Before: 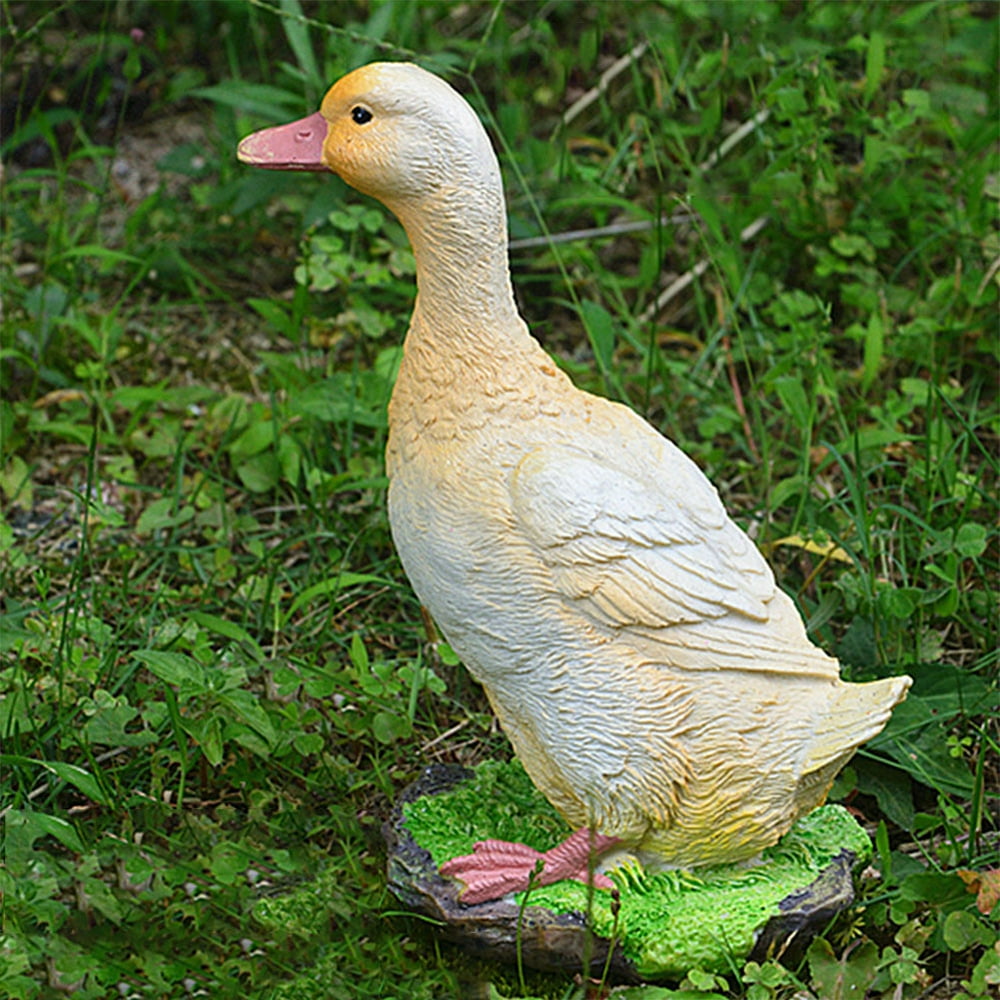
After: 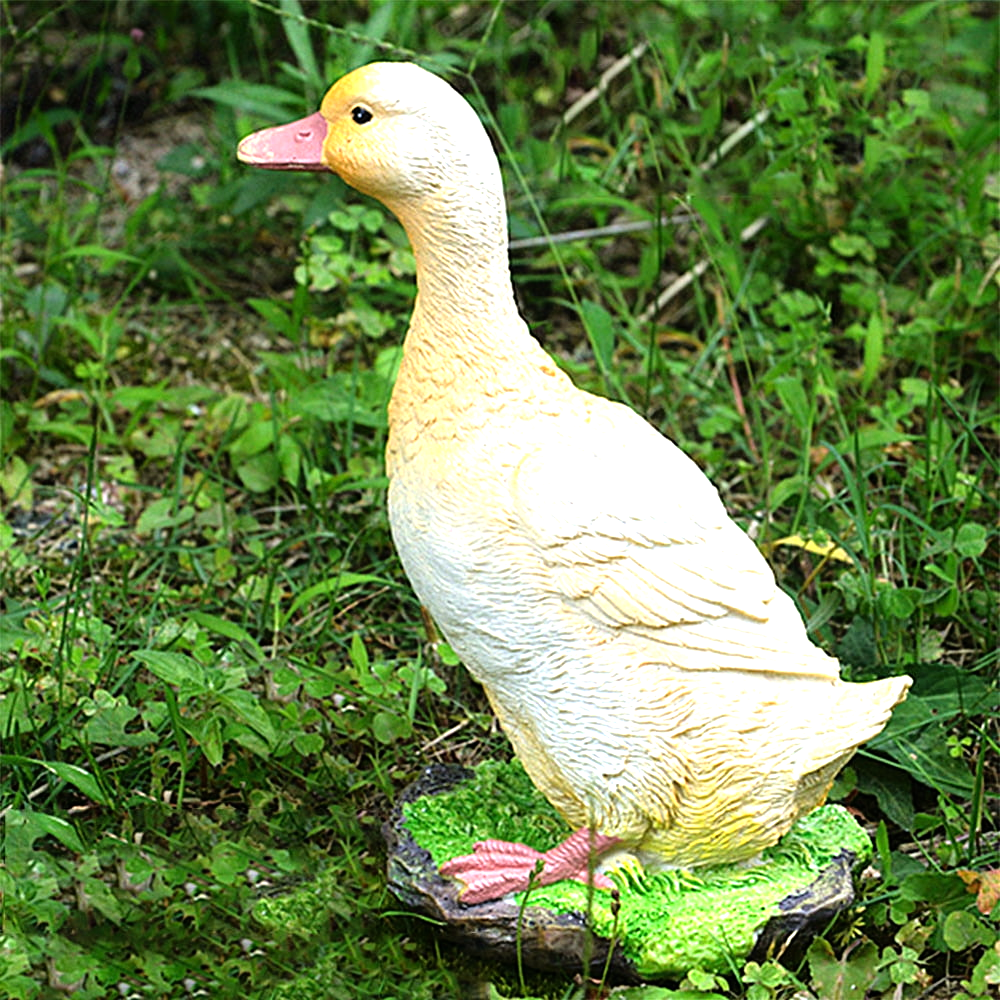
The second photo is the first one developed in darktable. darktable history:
tone equalizer: -8 EV -1.1 EV, -7 EV -1.05 EV, -6 EV -0.847 EV, -5 EV -0.552 EV, -3 EV 0.575 EV, -2 EV 0.844 EV, -1 EV 1 EV, +0 EV 1.05 EV
